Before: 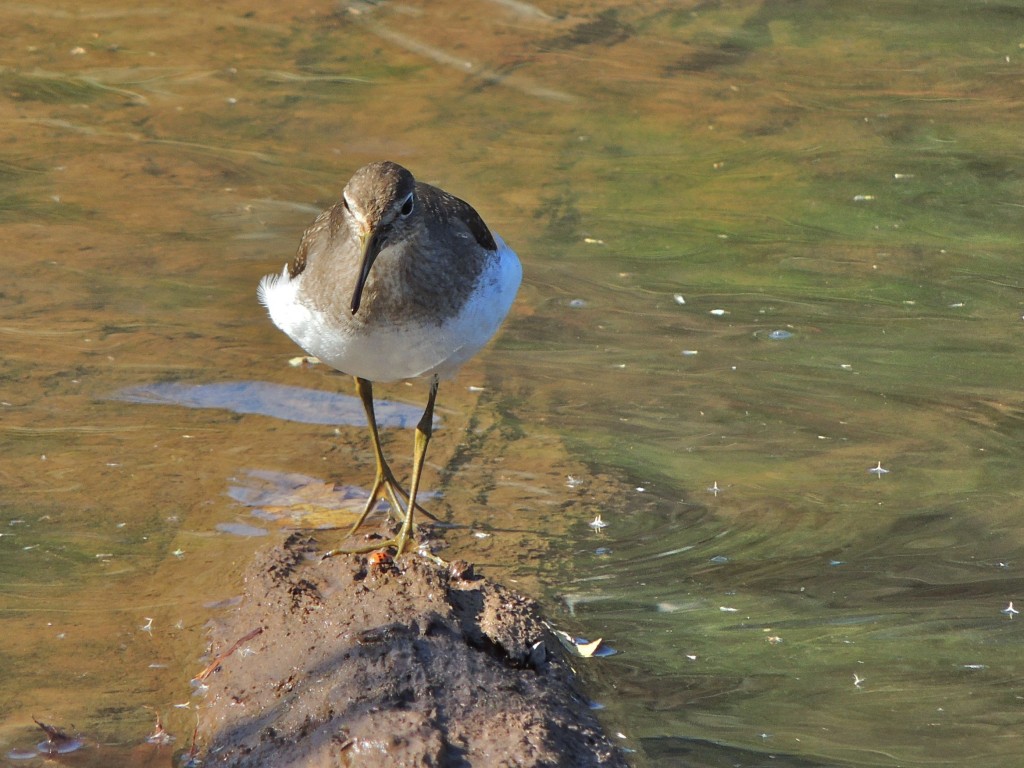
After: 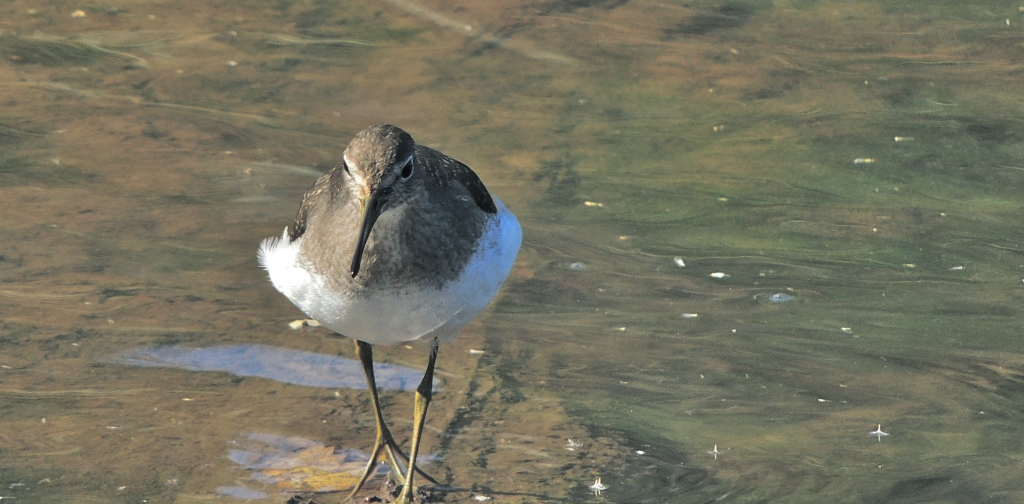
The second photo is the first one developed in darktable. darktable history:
split-toning: shadows › hue 201.6°, shadows › saturation 0.16, highlights › hue 50.4°, highlights › saturation 0.2, balance -49.9
crop and rotate: top 4.848%, bottom 29.503%
